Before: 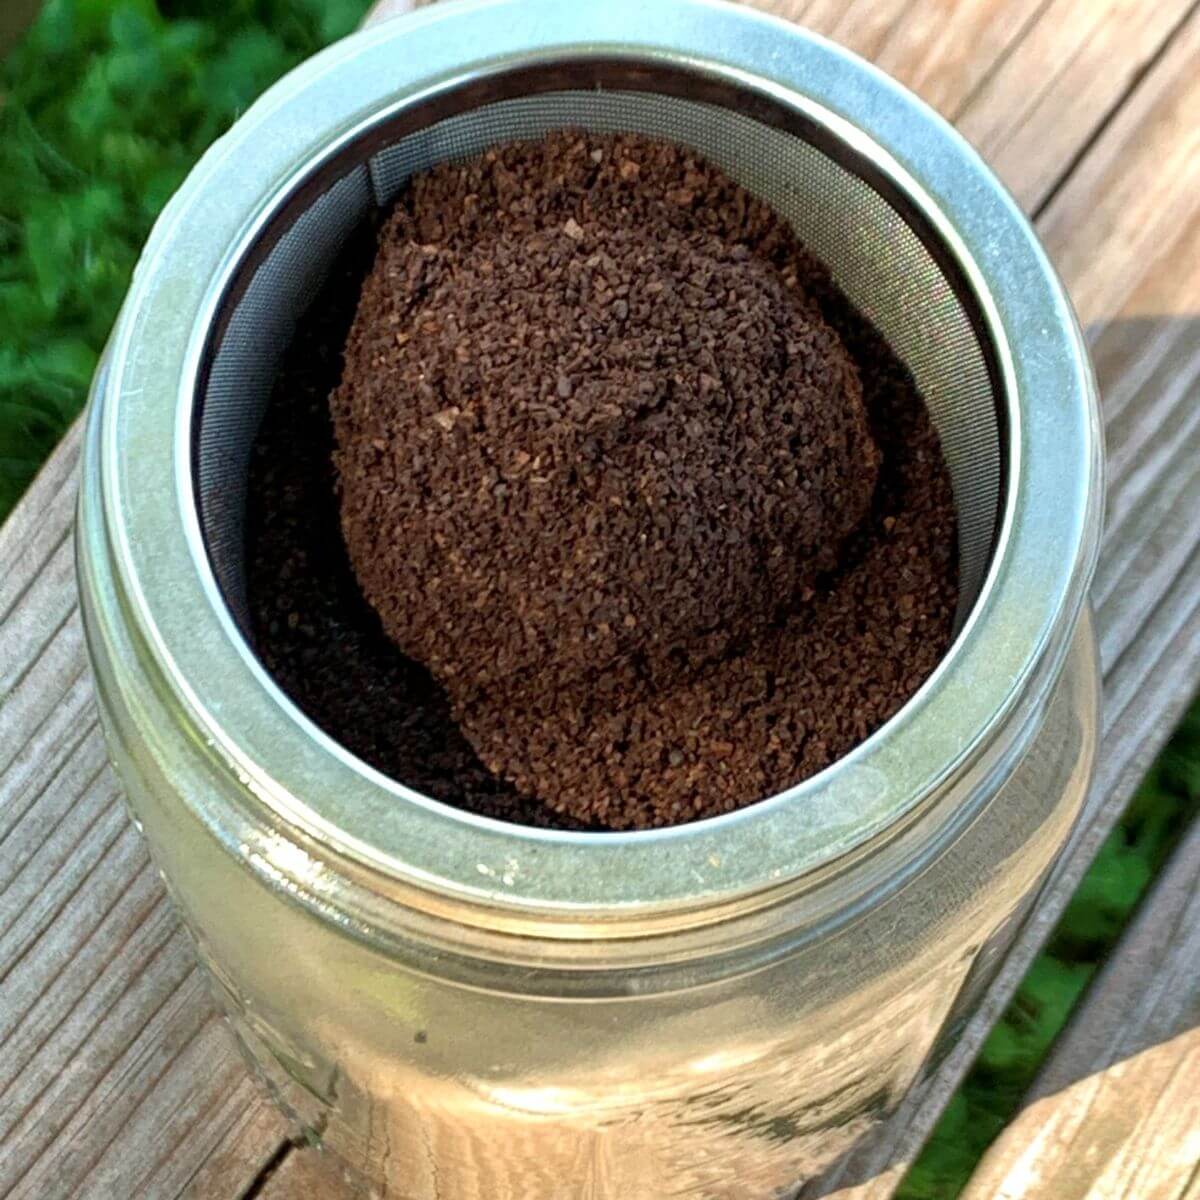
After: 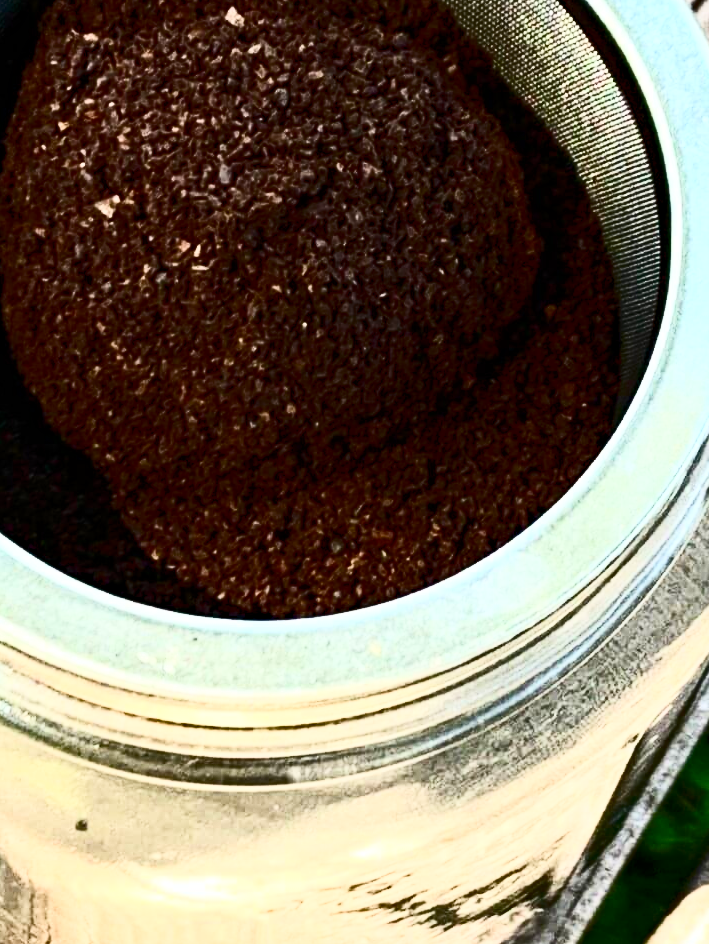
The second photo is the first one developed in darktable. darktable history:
haze removal: compatibility mode true, adaptive false
color balance rgb: perceptual saturation grading › global saturation 20%, perceptual saturation grading › highlights -50%, perceptual saturation grading › shadows 30%
contrast brightness saturation: contrast 0.93, brightness 0.2
crop and rotate: left 28.256%, top 17.734%, right 12.656%, bottom 3.573%
